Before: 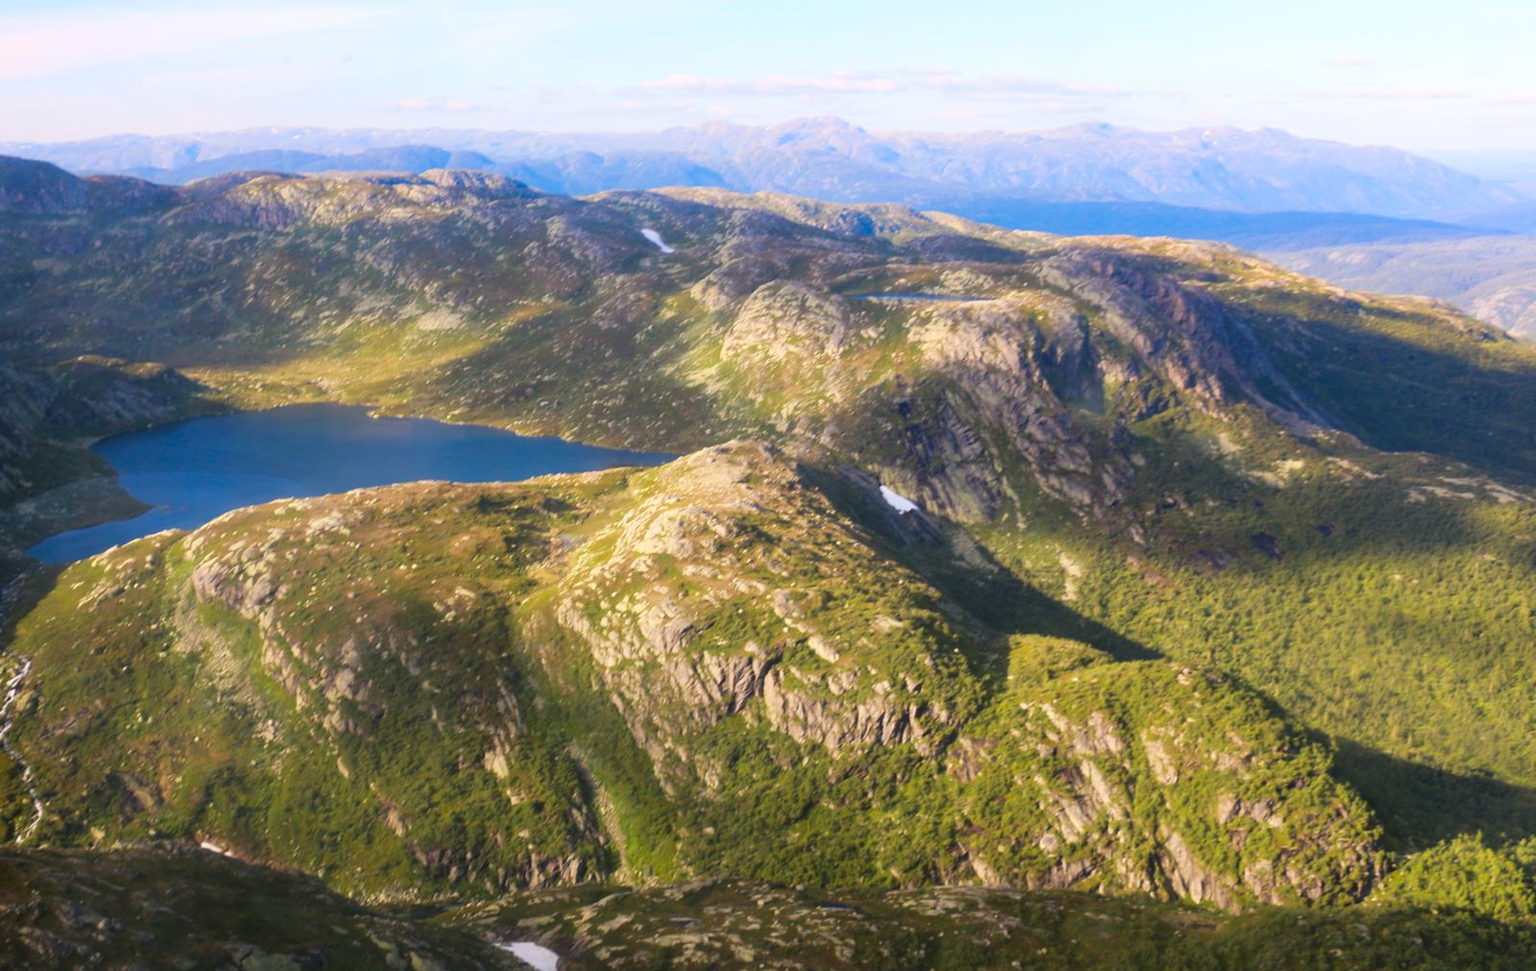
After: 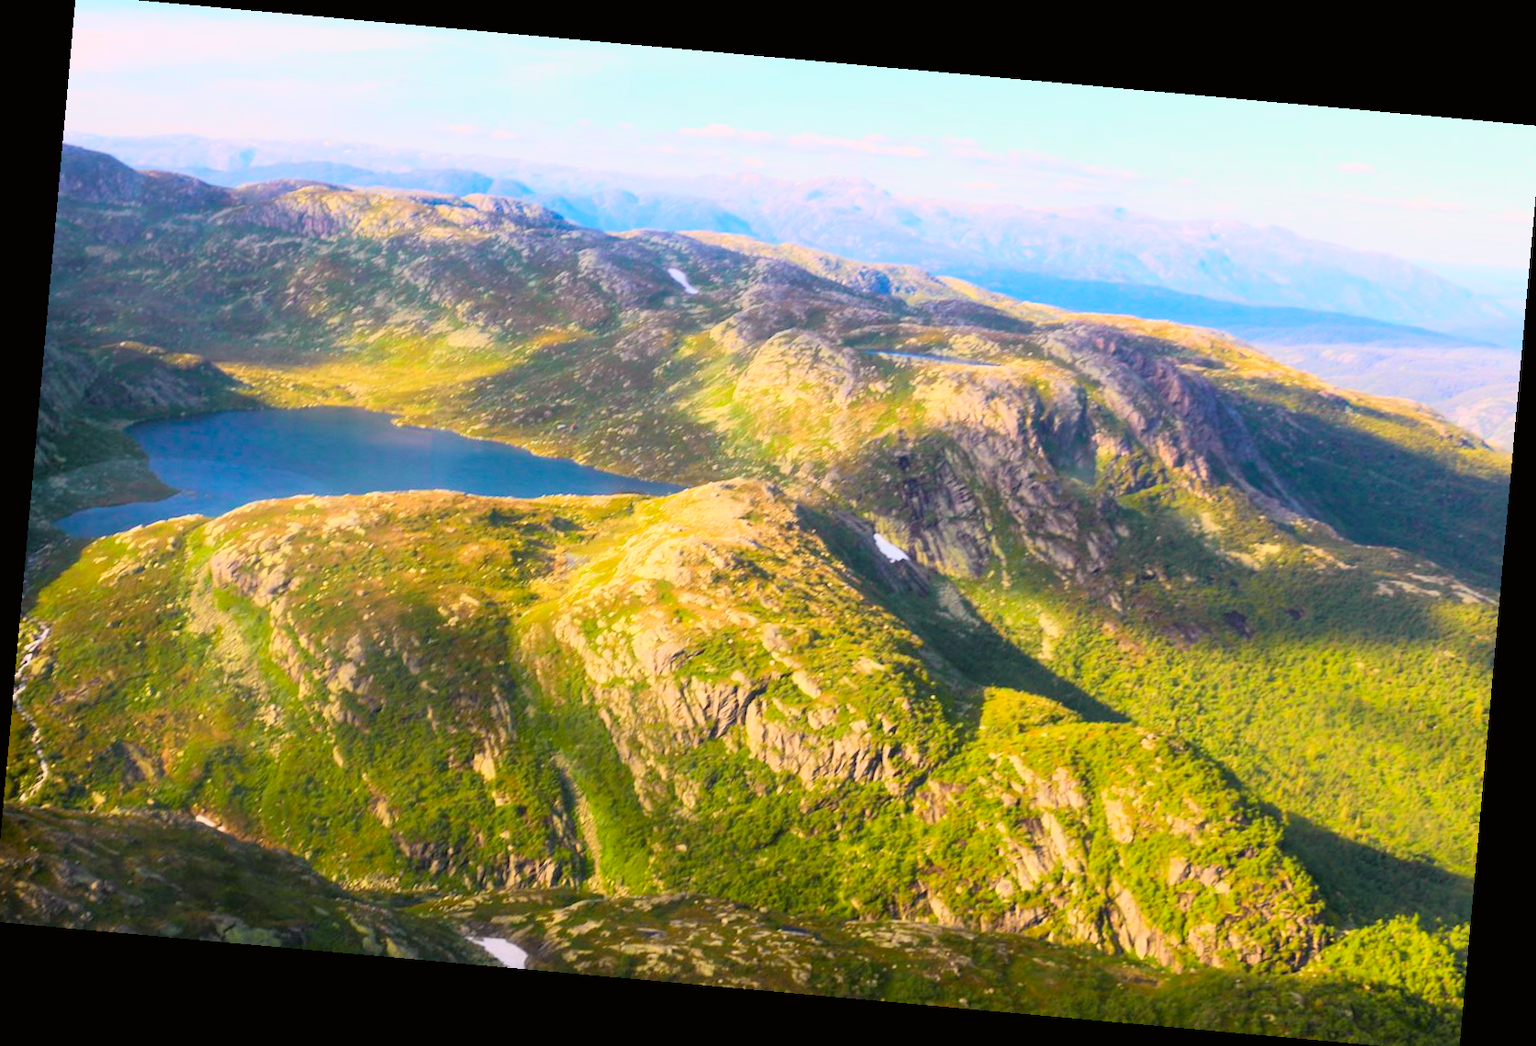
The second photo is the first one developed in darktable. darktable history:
tone curve: curves: ch0 [(0, 0.005) (0.103, 0.097) (0.18, 0.22) (0.4, 0.485) (0.5, 0.612) (0.668, 0.787) (0.823, 0.894) (1, 0.971)]; ch1 [(0, 0) (0.172, 0.123) (0.324, 0.253) (0.396, 0.388) (0.478, 0.461) (0.499, 0.498) (0.522, 0.528) (0.618, 0.649) (0.753, 0.821) (1, 1)]; ch2 [(0, 0) (0.411, 0.424) (0.496, 0.501) (0.515, 0.514) (0.555, 0.585) (0.641, 0.69) (1, 1)], color space Lab, independent channels, preserve colors none
rotate and perspective: rotation 5.12°, automatic cropping off
color balance: output saturation 120%
crop: left 0.434%, top 0.485%, right 0.244%, bottom 0.386%
